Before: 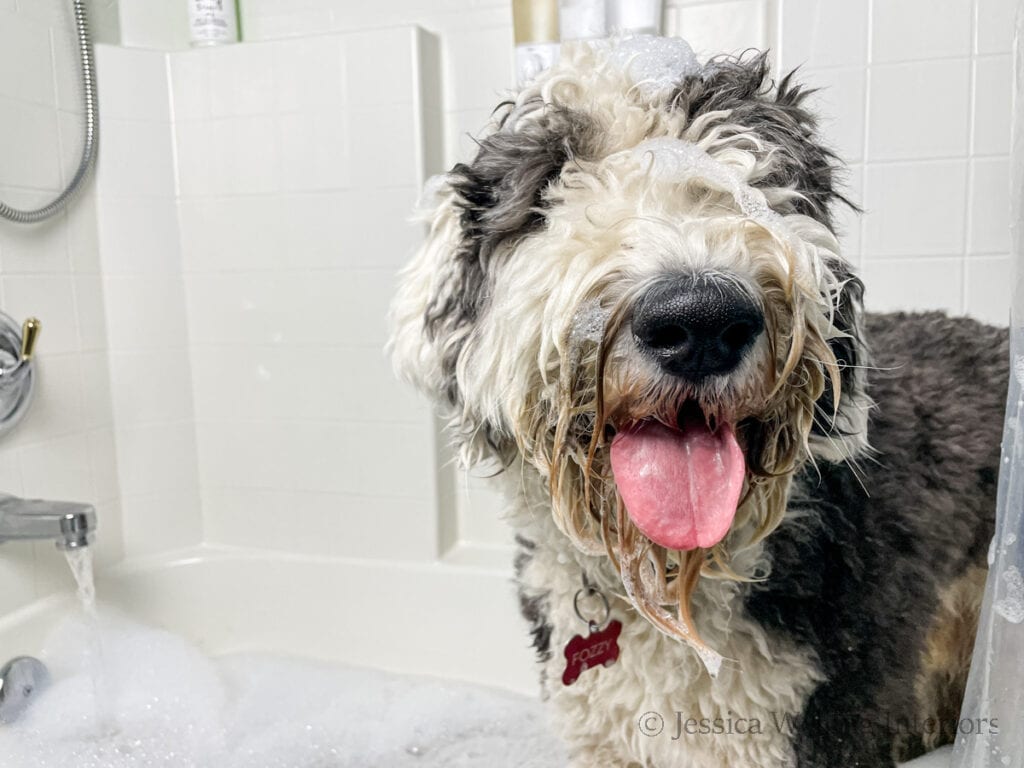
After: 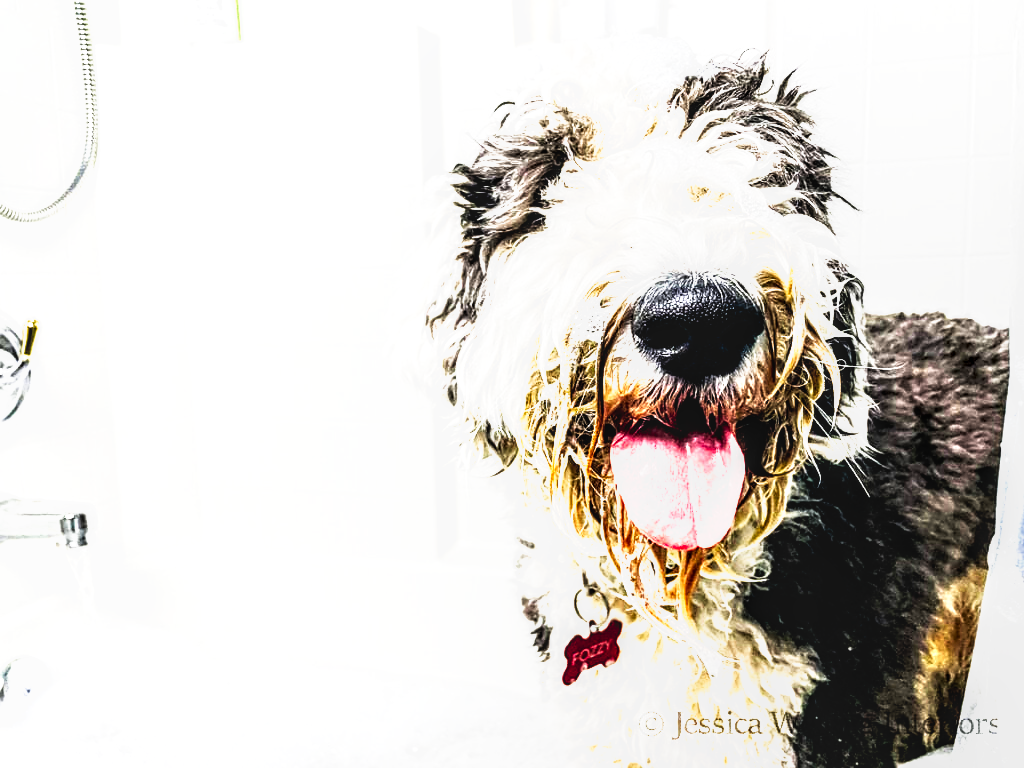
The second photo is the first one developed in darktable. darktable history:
exposure: black level correction 0, exposure 0.6 EV, compensate exposure bias true, compensate highlight preservation false
local contrast: on, module defaults
tone curve: curves: ch0 [(0, 0) (0.003, 0) (0.011, 0) (0.025, 0) (0.044, 0.001) (0.069, 0.003) (0.1, 0.003) (0.136, 0.006) (0.177, 0.014) (0.224, 0.056) (0.277, 0.128) (0.335, 0.218) (0.399, 0.346) (0.468, 0.512) (0.543, 0.713) (0.623, 0.898) (0.709, 0.987) (0.801, 0.99) (0.898, 0.99) (1, 1)], preserve colors none
sharpen: radius 1.864, amount 0.398, threshold 1.271
